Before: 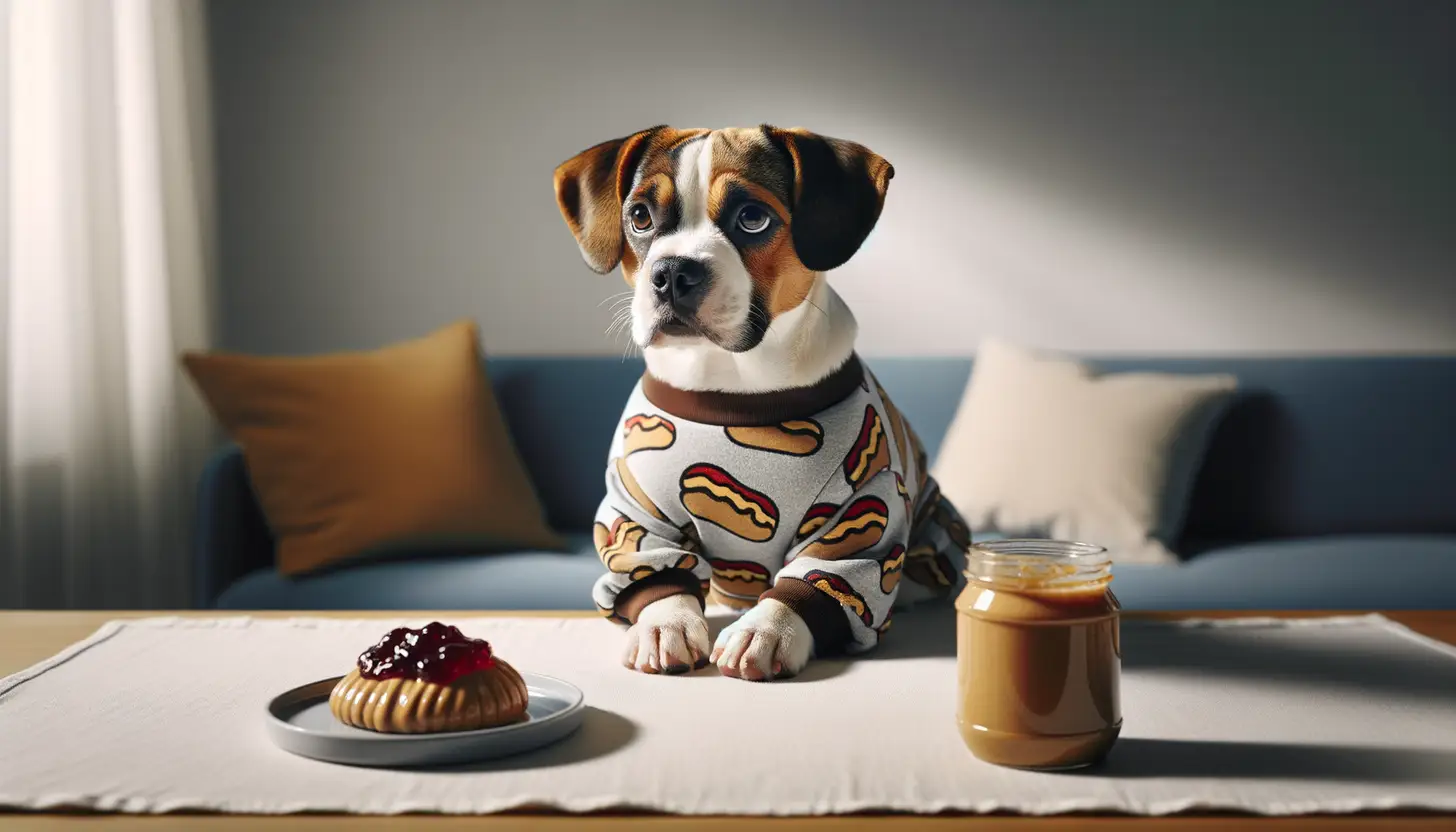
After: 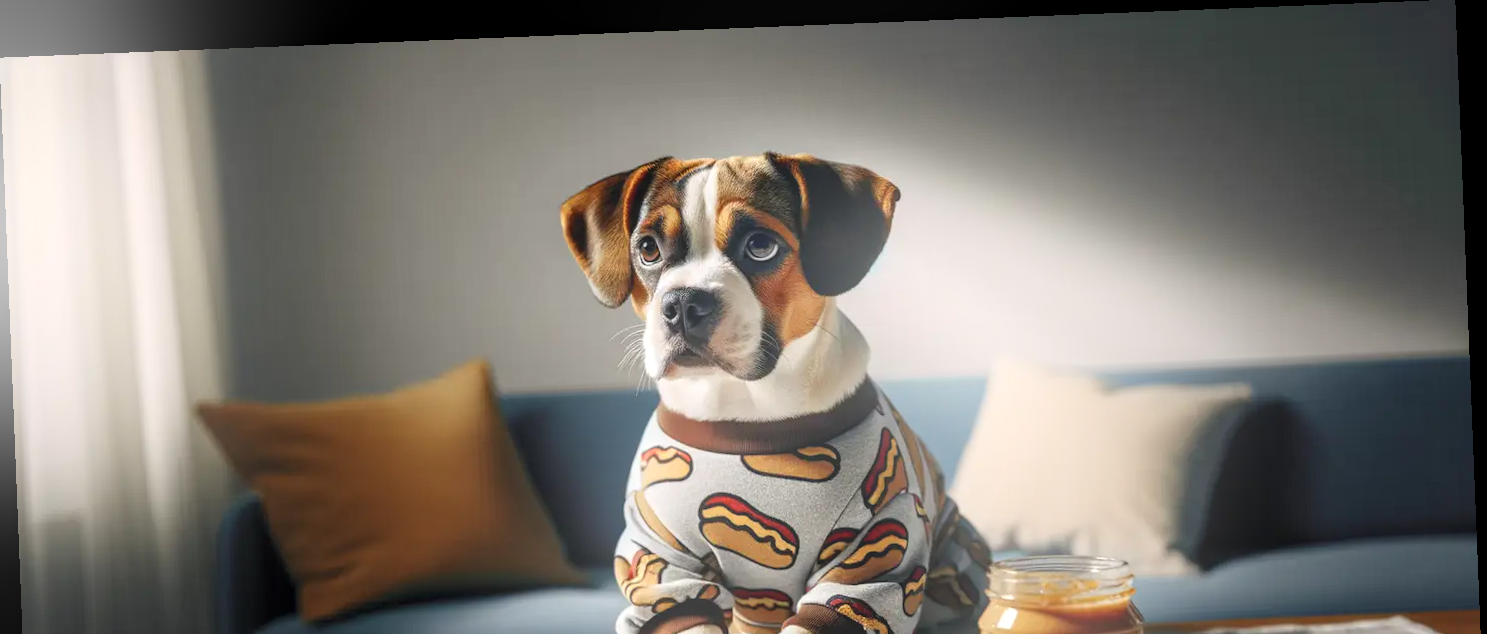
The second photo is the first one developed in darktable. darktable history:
rotate and perspective: rotation -2.29°, automatic cropping off
crop: bottom 28.576%
tone equalizer: on, module defaults
bloom: threshold 82.5%, strength 16.25%
local contrast: on, module defaults
